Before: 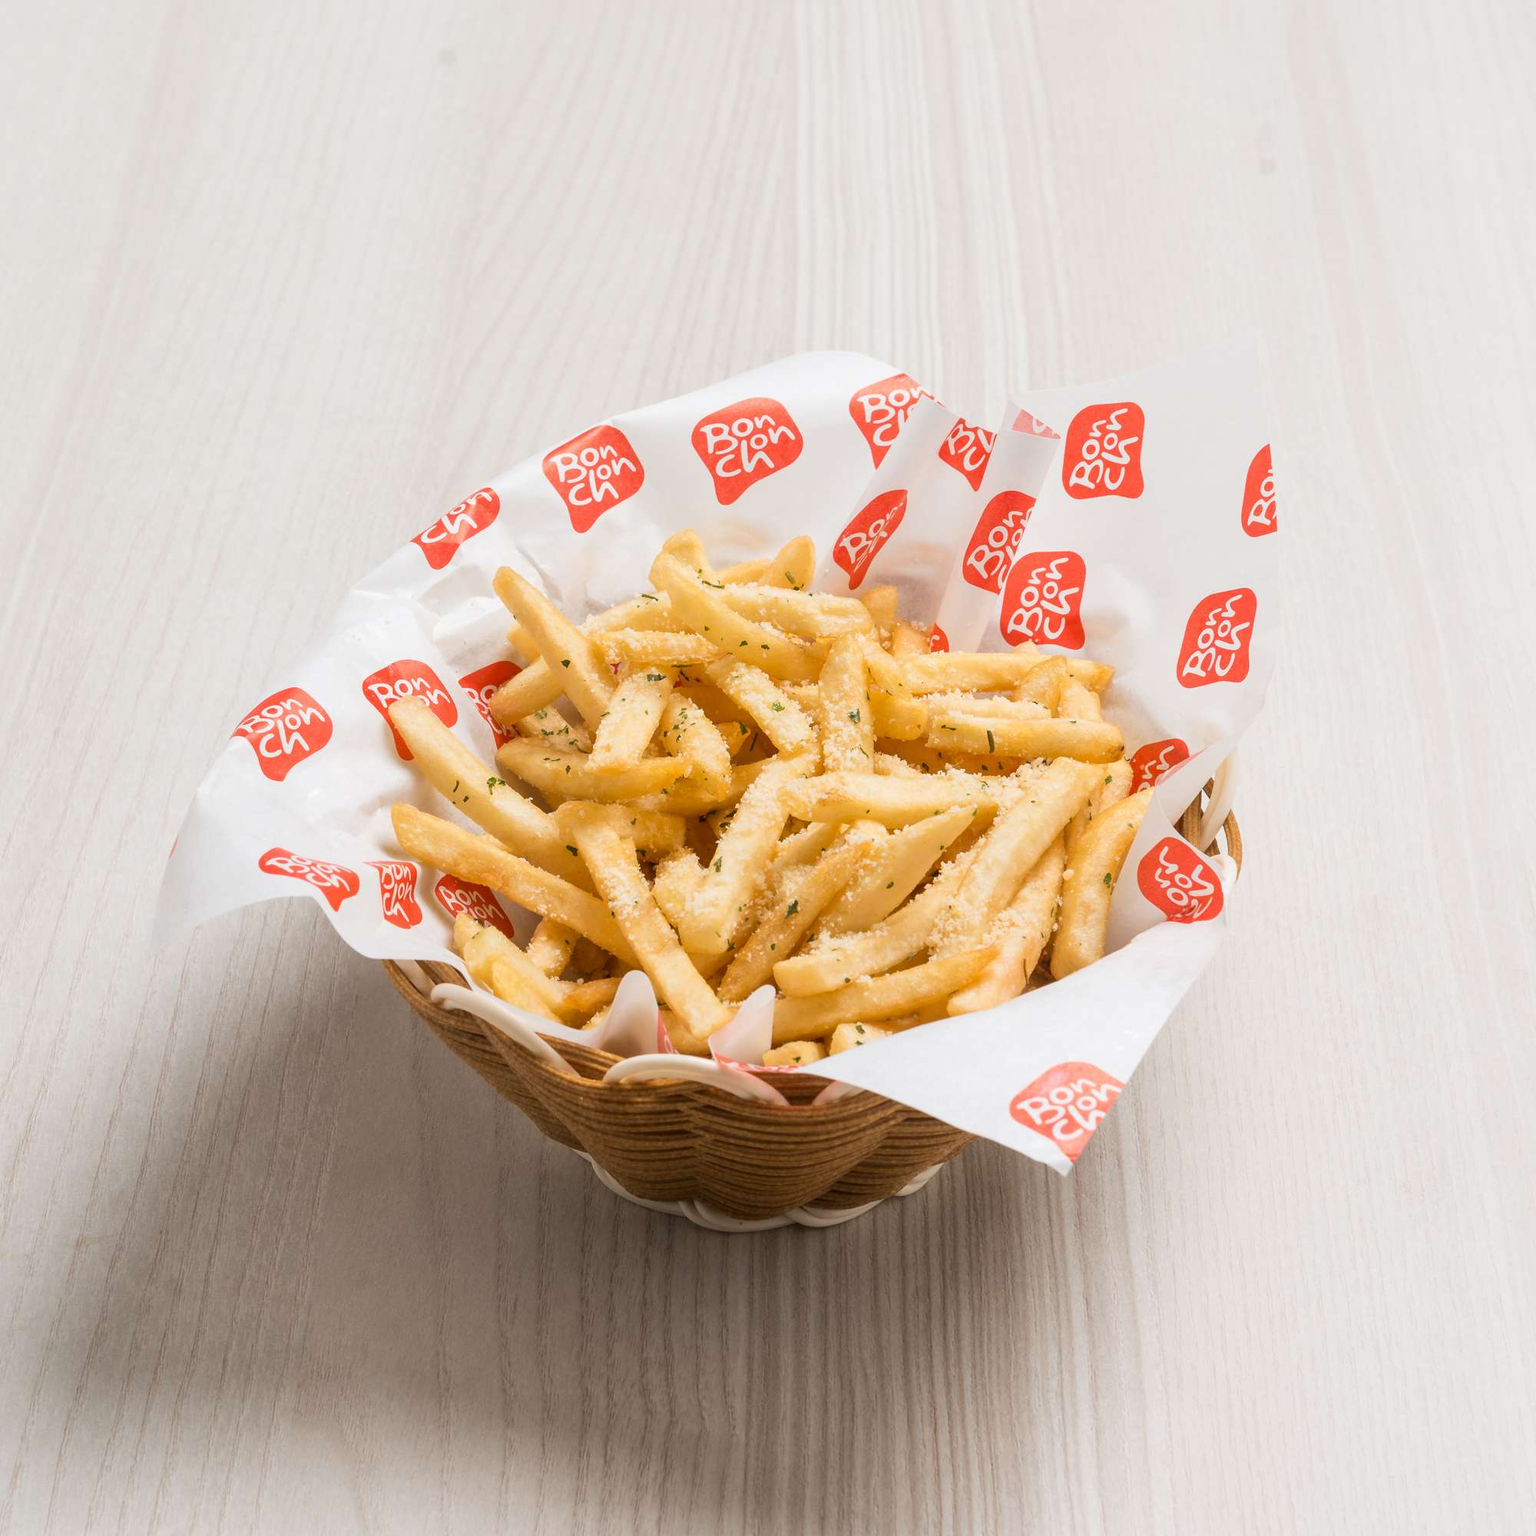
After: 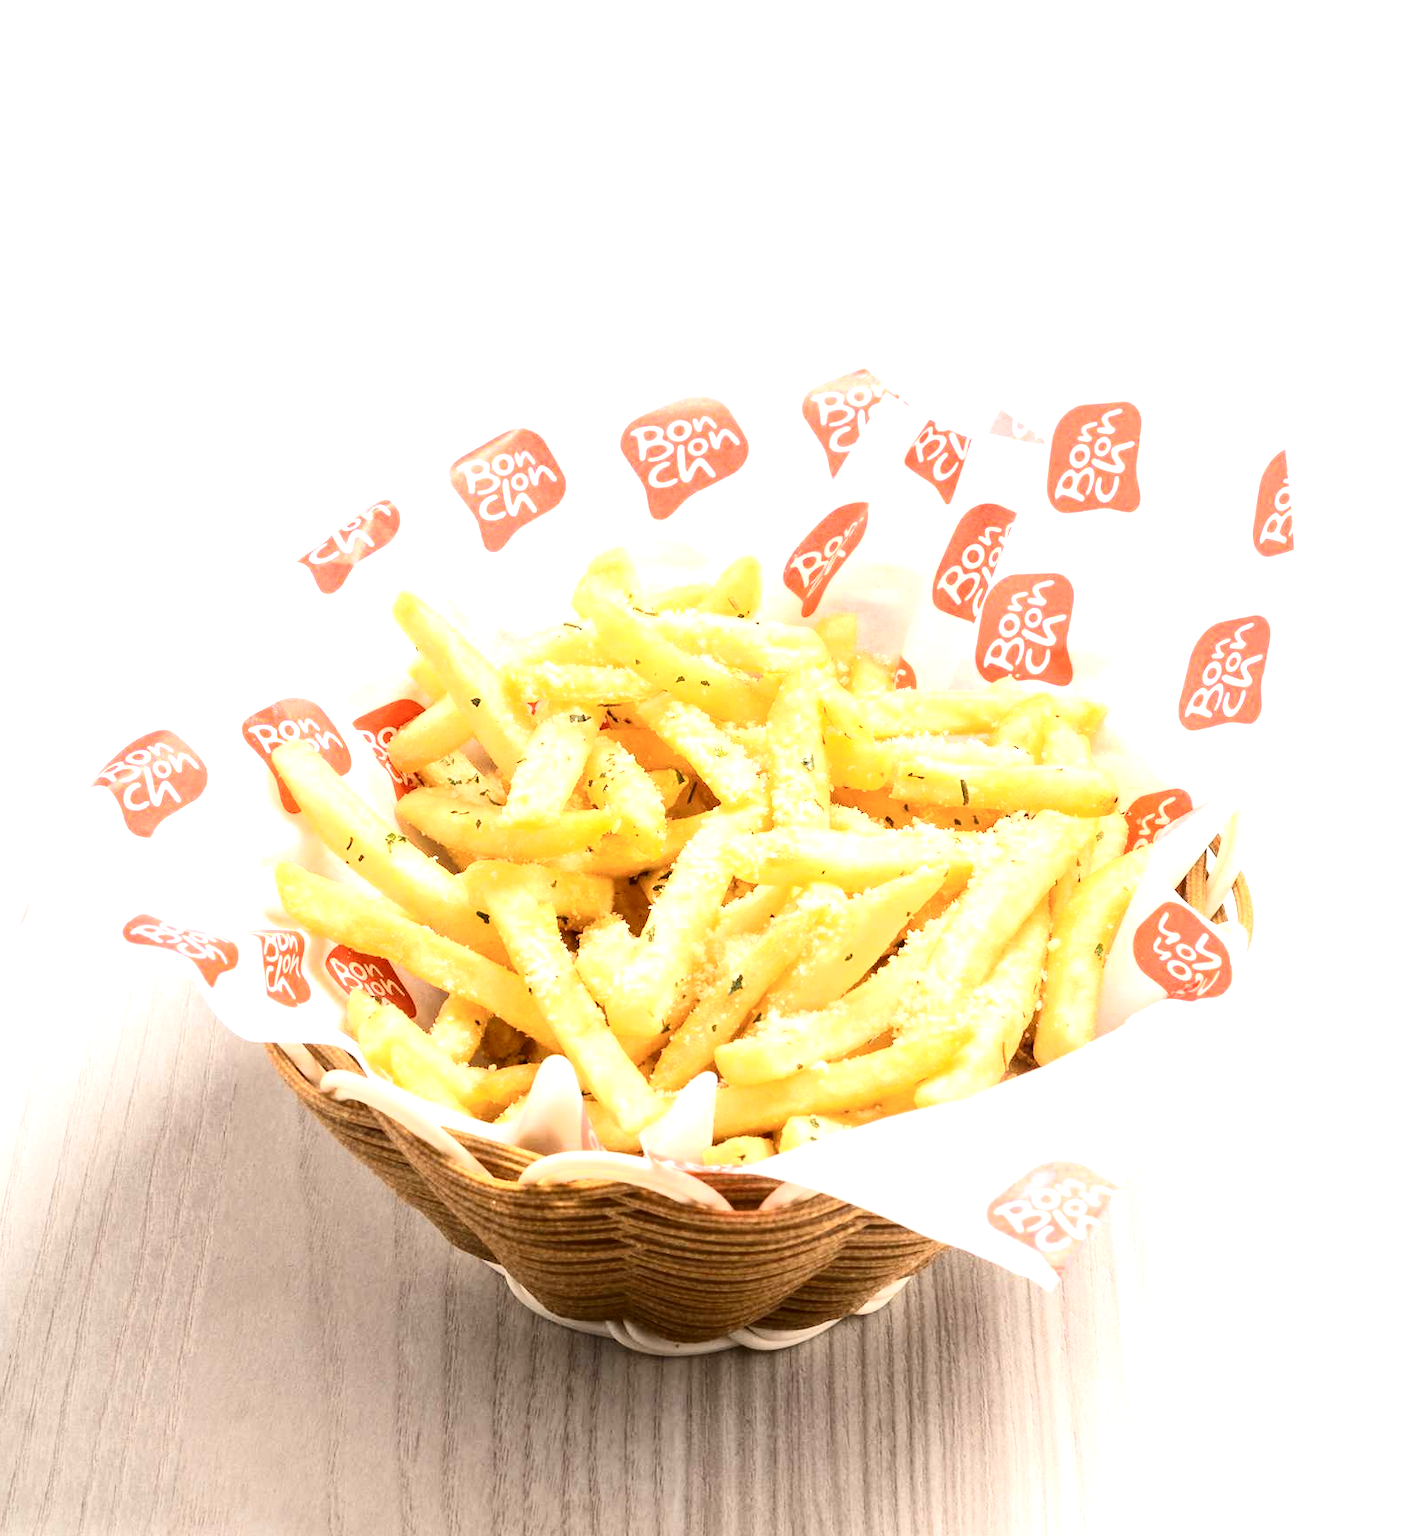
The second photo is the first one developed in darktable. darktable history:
contrast brightness saturation: contrast 0.28
exposure: black level correction 0, exposure 1.2 EV, compensate exposure bias true, compensate highlight preservation false
color balance: on, module defaults
crop: left 9.929%, top 3.475%, right 9.188%, bottom 9.529%
